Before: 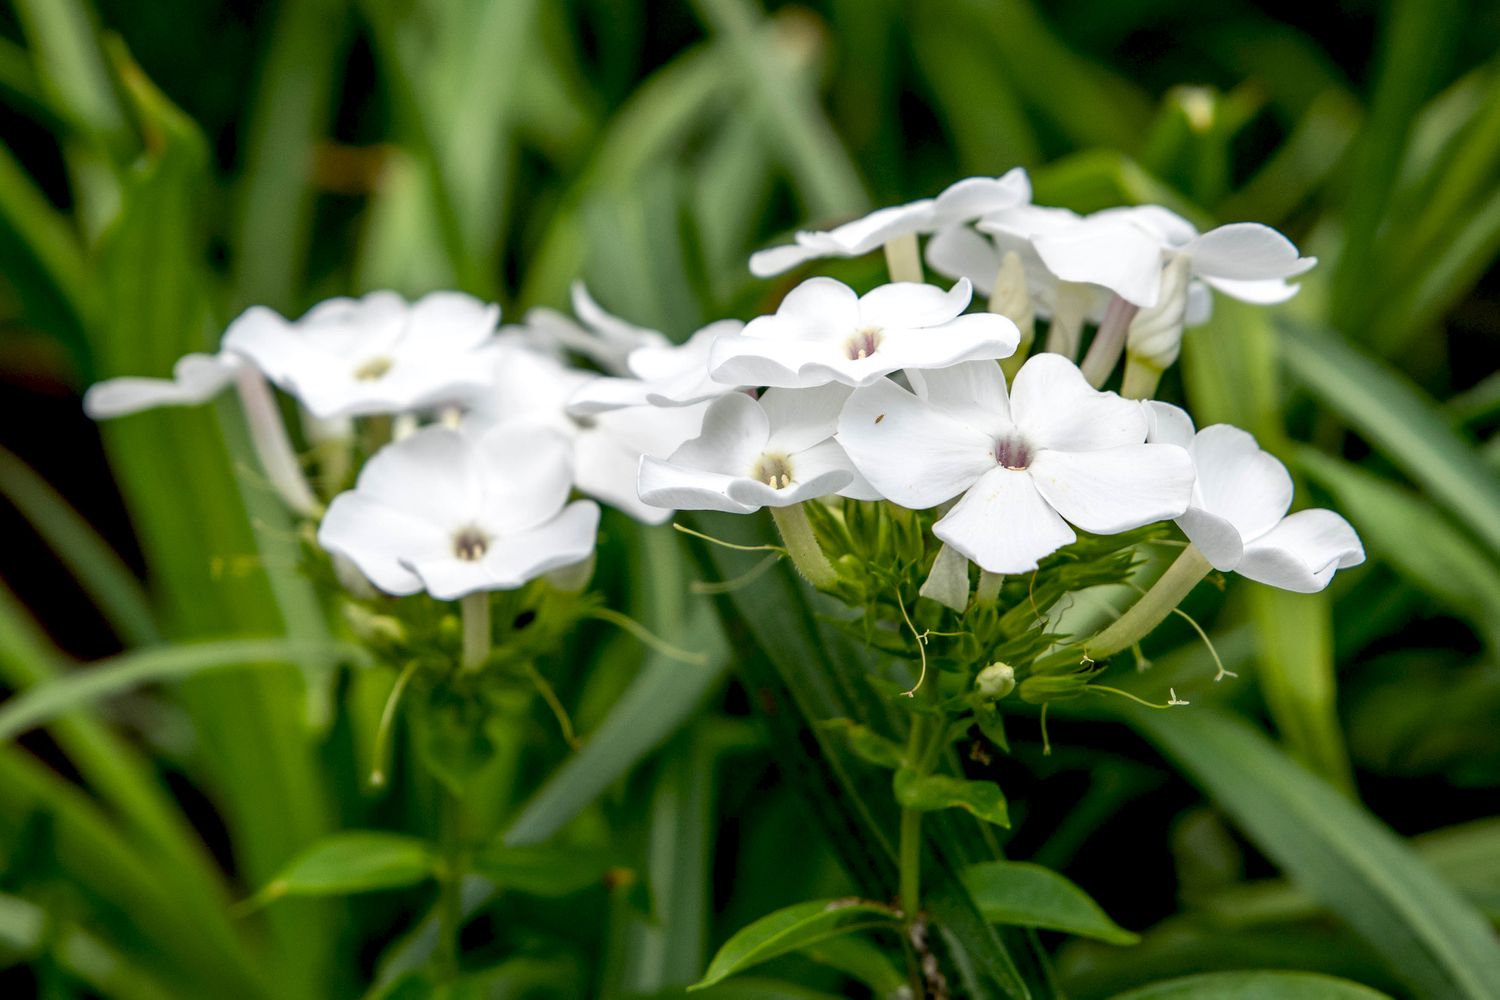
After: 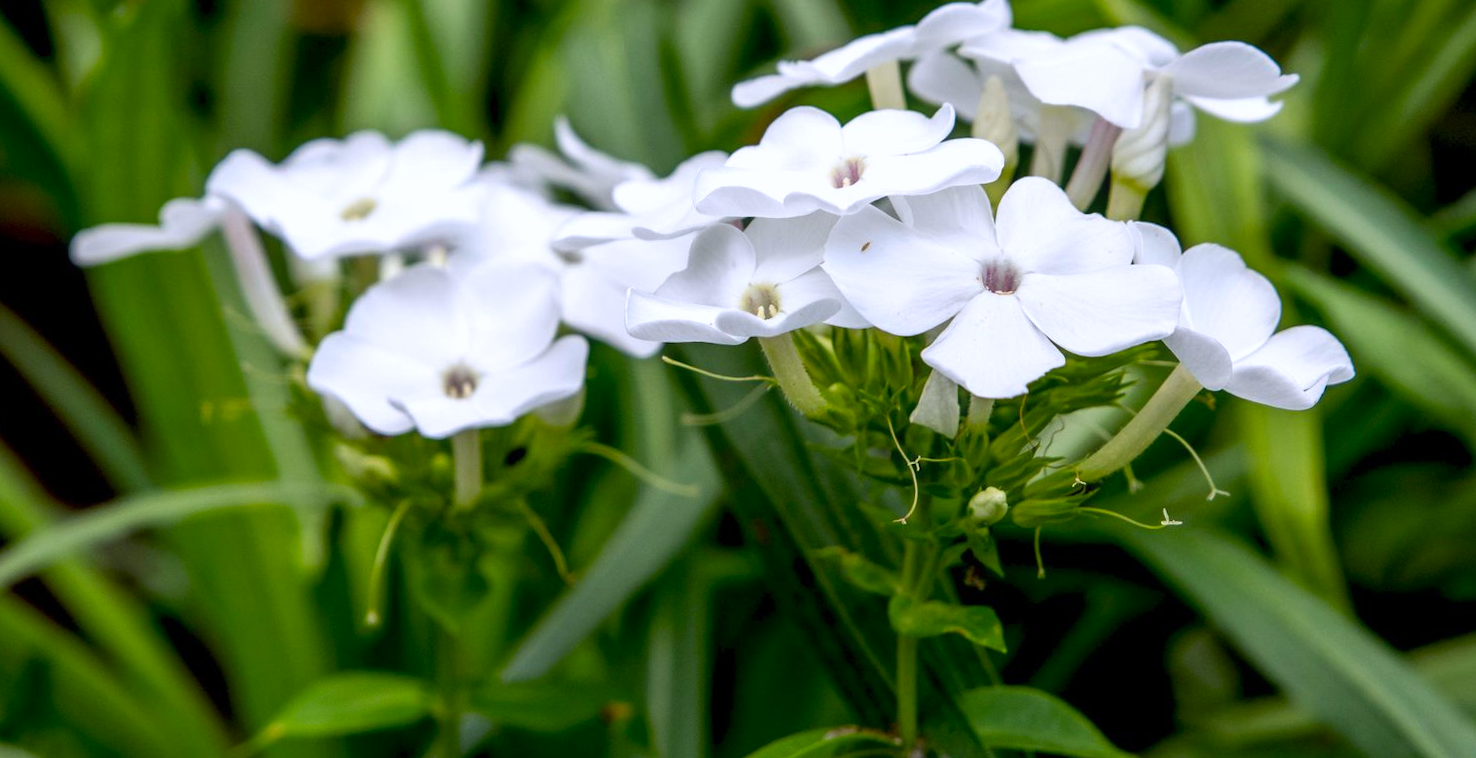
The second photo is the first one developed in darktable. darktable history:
color correction: highlights a* 0.816, highlights b* 2.78, saturation 1.1
crop and rotate: top 15.774%, bottom 5.506%
white balance: red 0.967, blue 1.119, emerald 0.756
haze removal: strength -0.05
rotate and perspective: rotation -1.42°, crop left 0.016, crop right 0.984, crop top 0.035, crop bottom 0.965
